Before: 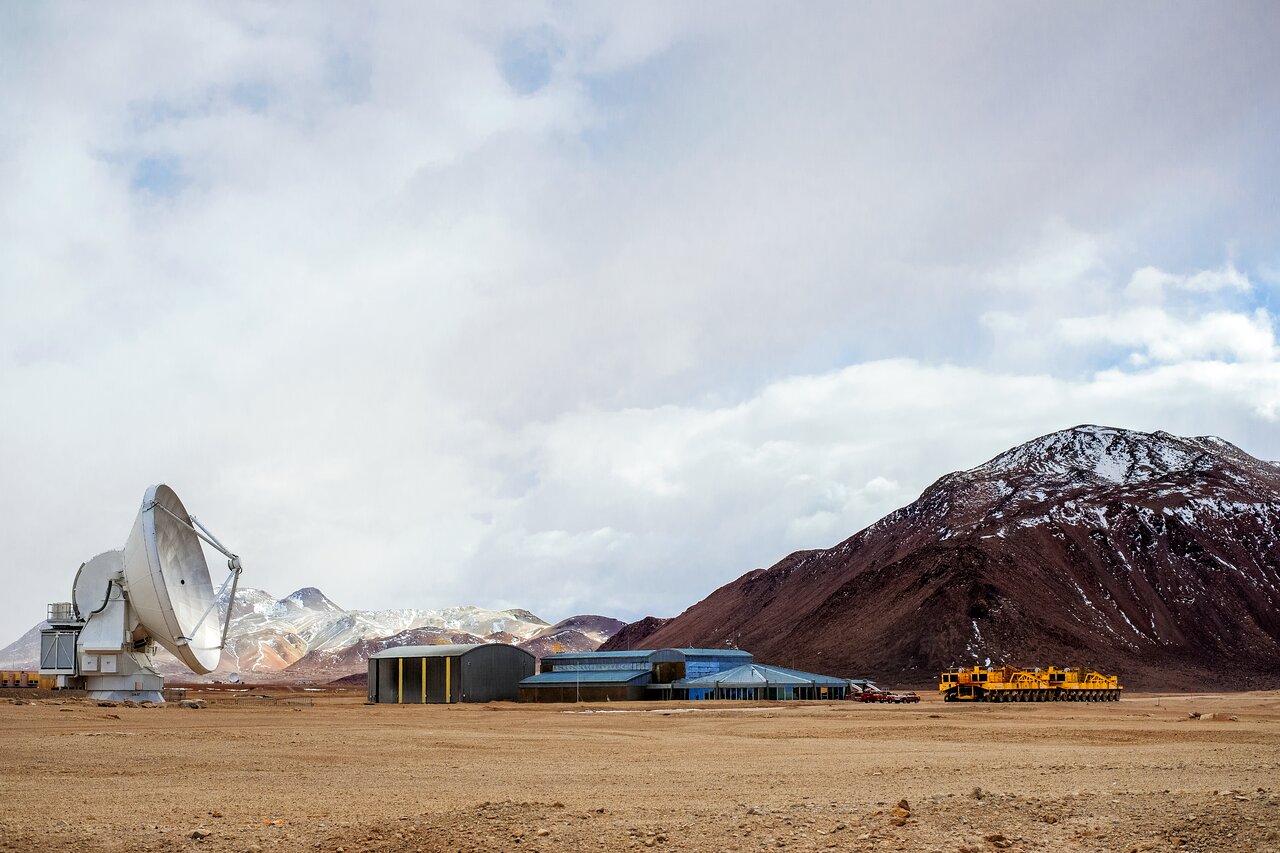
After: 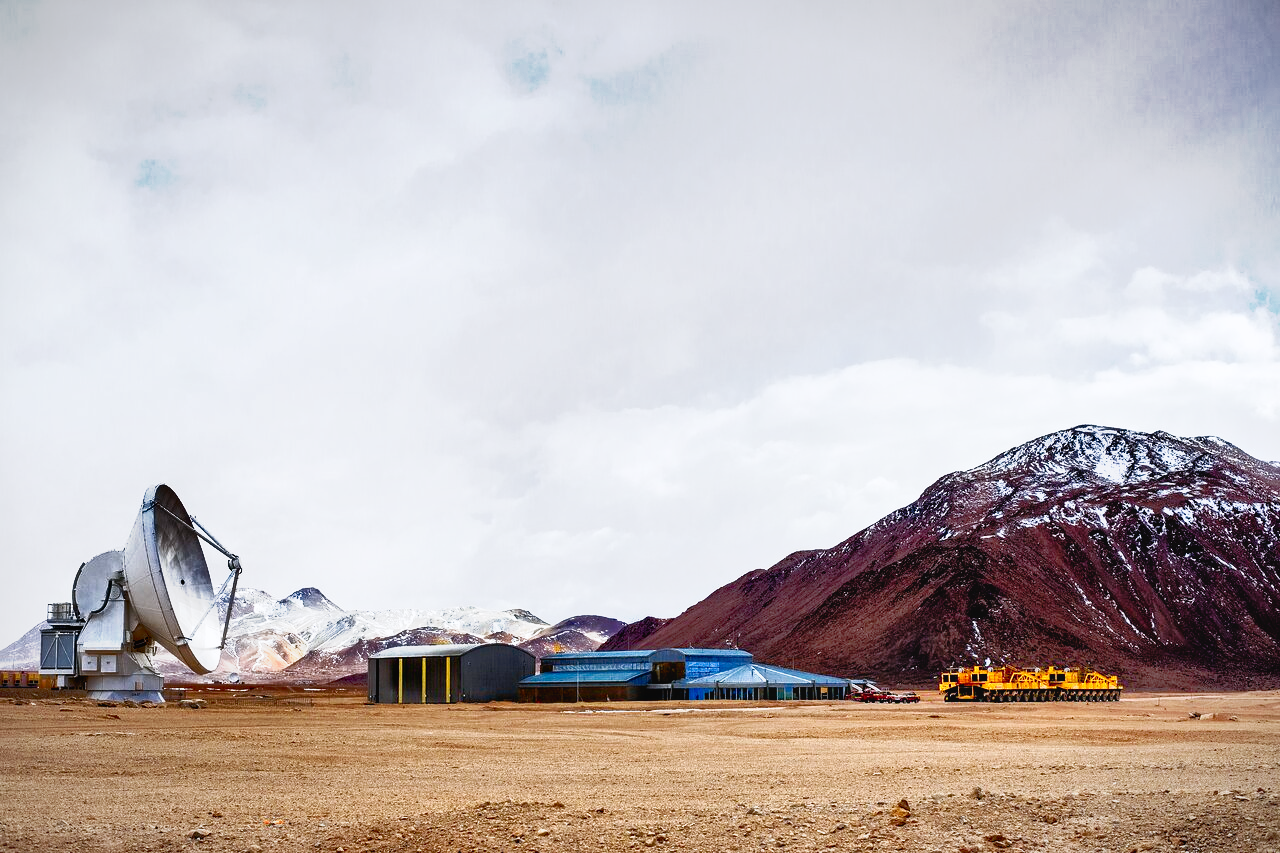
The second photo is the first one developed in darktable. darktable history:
vignetting: fall-off start 97.76%, fall-off radius 99.13%, brightness -0.575, width/height ratio 1.368
tone equalizer: -8 EV 0.258 EV, -7 EV 0.38 EV, -6 EV 0.387 EV, -5 EV 0.216 EV, -3 EV -0.248 EV, -2 EV -0.411 EV, -1 EV -0.399 EV, +0 EV -0.239 EV, edges refinement/feathering 500, mask exposure compensation -1.57 EV, preserve details no
exposure: black level correction 0, exposure 0.894 EV, compensate exposure bias true, compensate highlight preservation false
color calibration: illuminant as shot in camera, x 0.358, y 0.373, temperature 4628.91 K
shadows and highlights: white point adjustment -3.51, highlights -63.36, soften with gaussian
tone curve: curves: ch0 [(0, 0) (0.003, 0.033) (0.011, 0.033) (0.025, 0.036) (0.044, 0.039) (0.069, 0.04) (0.1, 0.043) (0.136, 0.052) (0.177, 0.085) (0.224, 0.14) (0.277, 0.225) (0.335, 0.333) (0.399, 0.419) (0.468, 0.51) (0.543, 0.603) (0.623, 0.713) (0.709, 0.808) (0.801, 0.901) (0.898, 0.98) (1, 1)], preserve colors none
